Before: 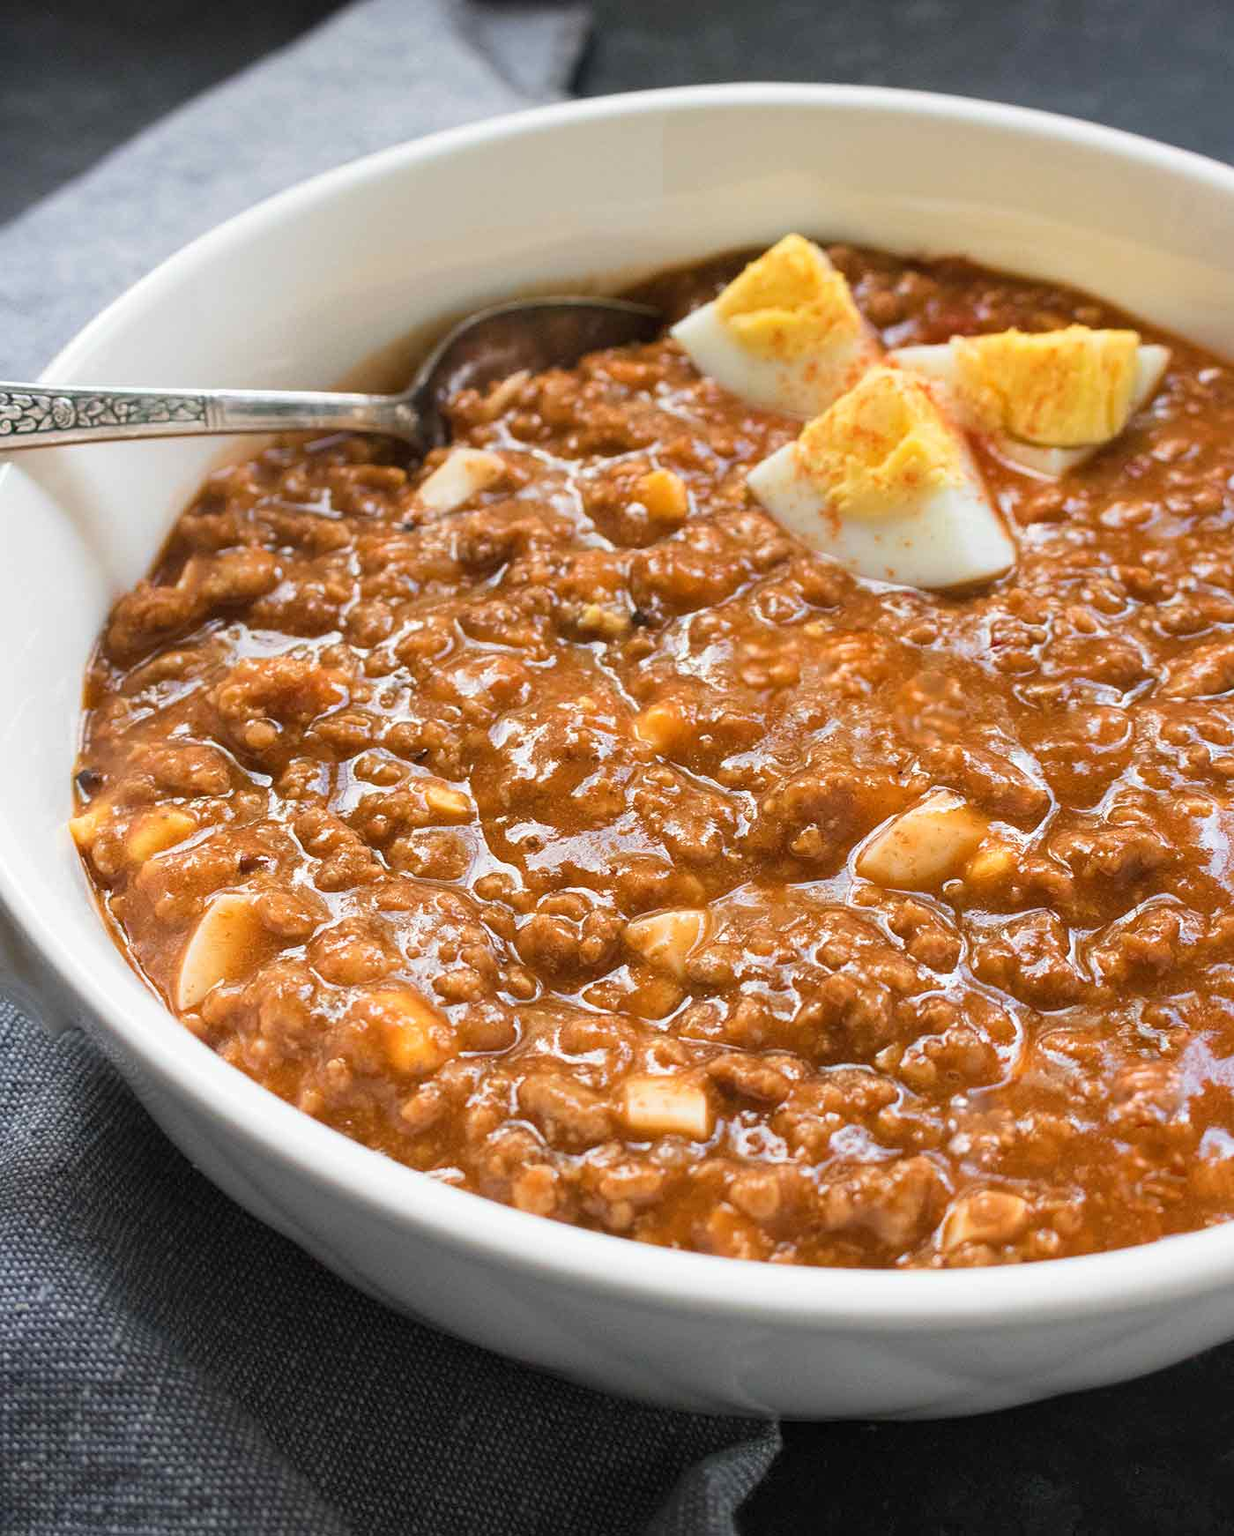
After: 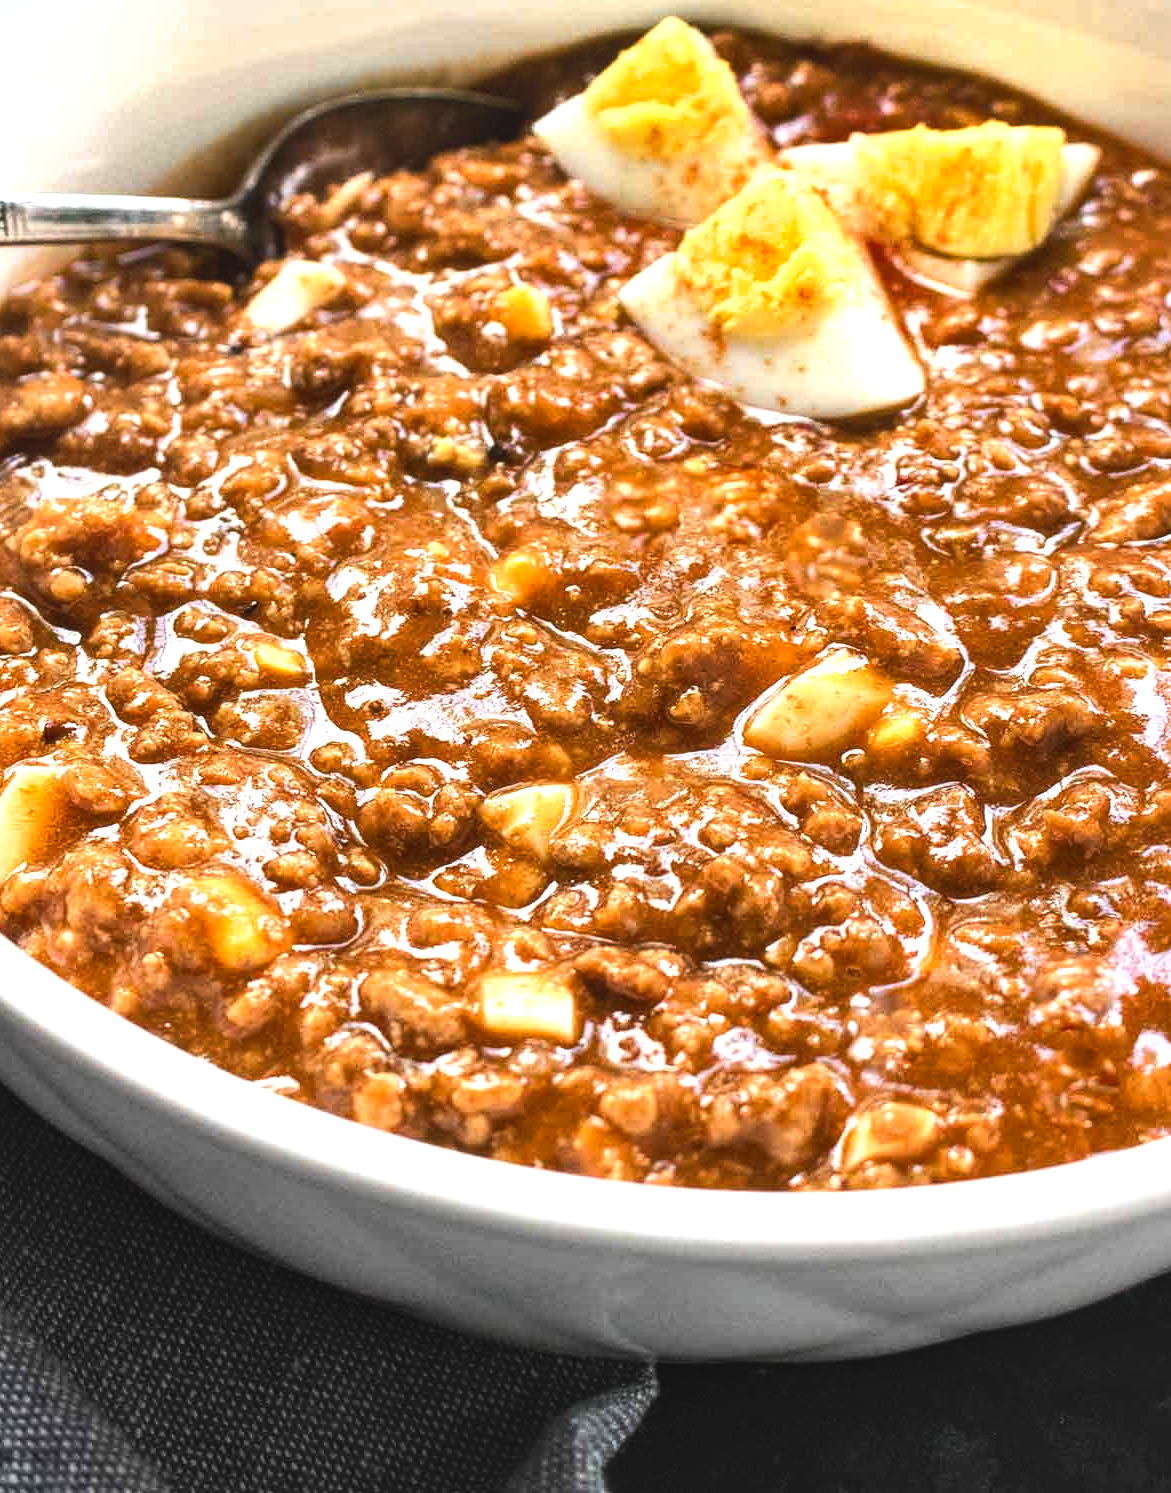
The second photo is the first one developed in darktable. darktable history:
local contrast: detail 110%
shadows and highlights: shadows 49, highlights -41, soften with gaussian
crop: left 16.315%, top 14.246%
tone equalizer: -8 EV -1.08 EV, -7 EV -1.01 EV, -6 EV -0.867 EV, -5 EV -0.578 EV, -3 EV 0.578 EV, -2 EV 0.867 EV, -1 EV 1.01 EV, +0 EV 1.08 EV, edges refinement/feathering 500, mask exposure compensation -1.57 EV, preserve details no
